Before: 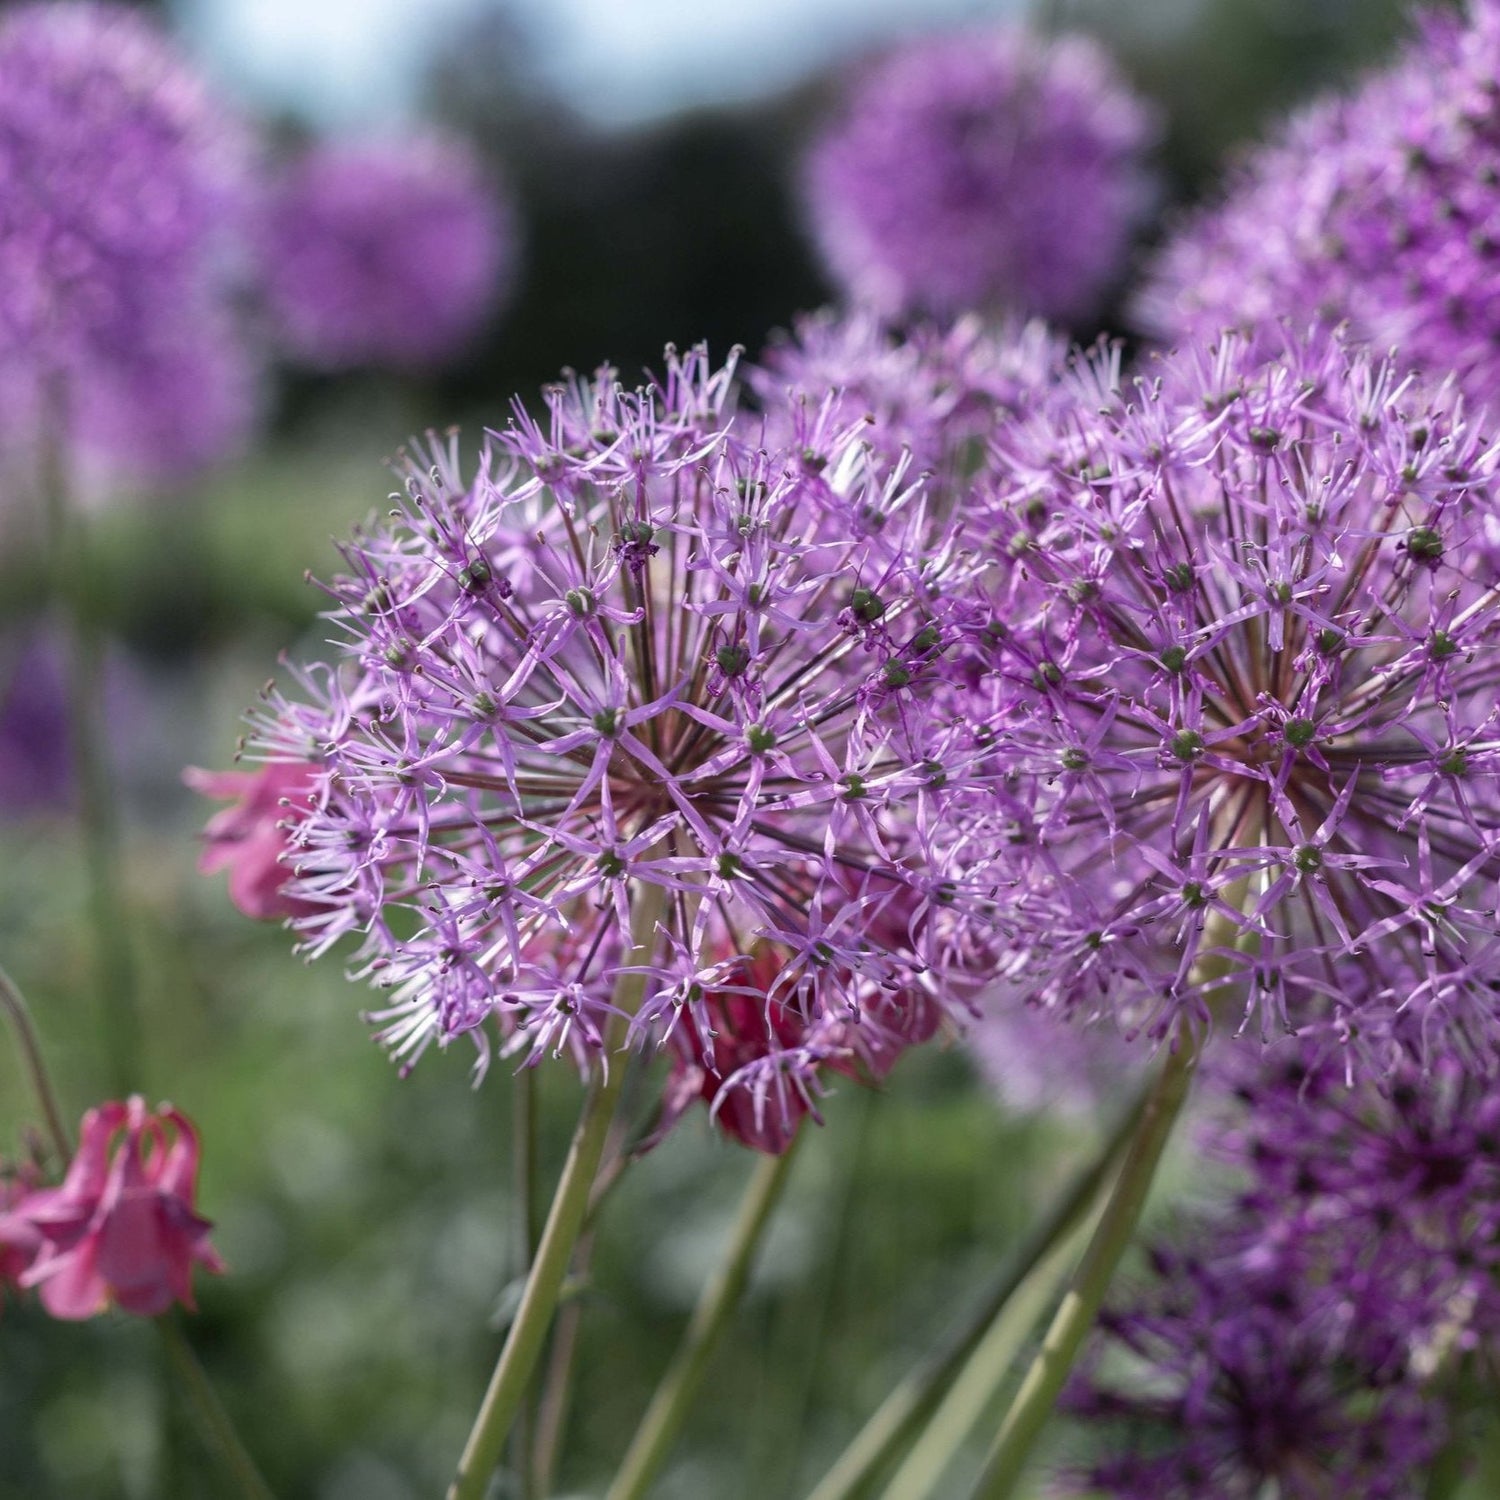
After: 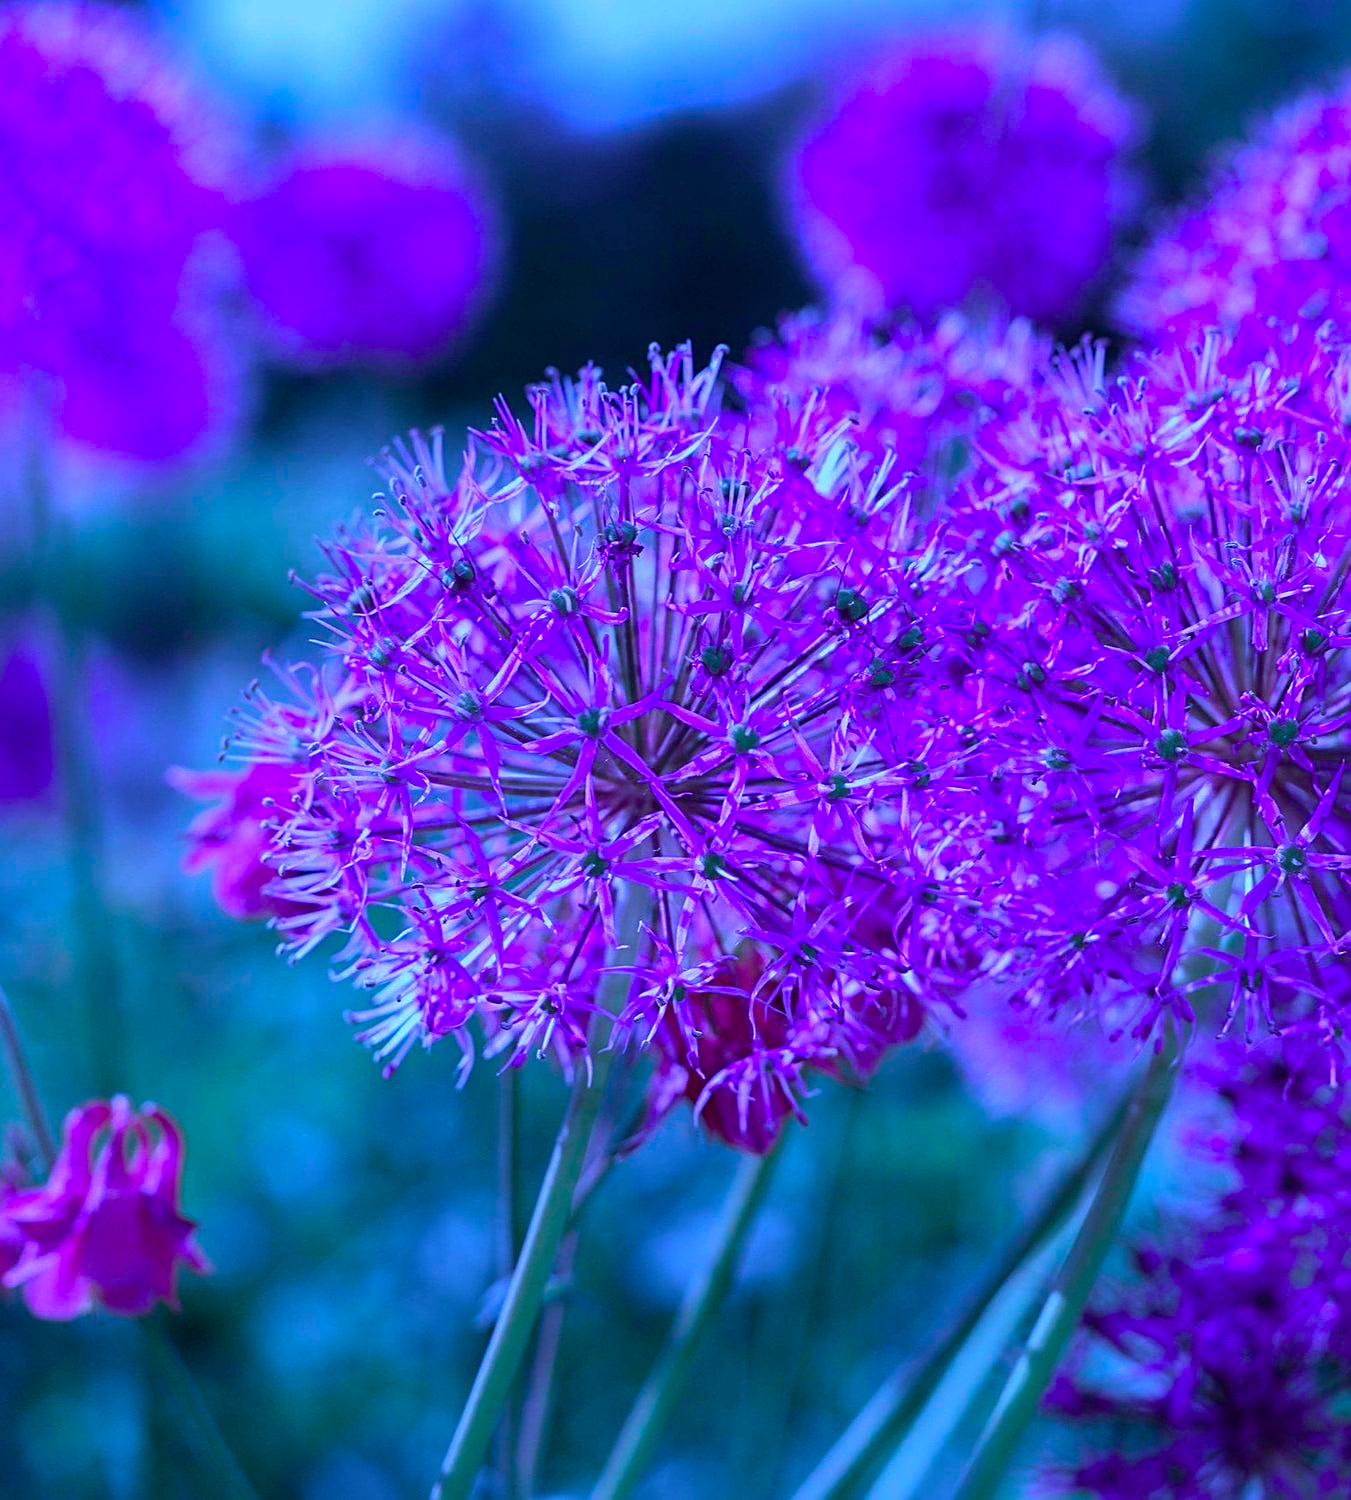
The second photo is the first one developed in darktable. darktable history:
color calibration: output R [0.948, 0.091, -0.04, 0], output G [-0.3, 1.384, -0.085, 0], output B [-0.108, 0.061, 1.08, 0], illuminant as shot in camera, x 0.484, y 0.43, temperature 2405.29 K
crop and rotate: left 1.088%, right 8.807%
sharpen: on, module defaults
